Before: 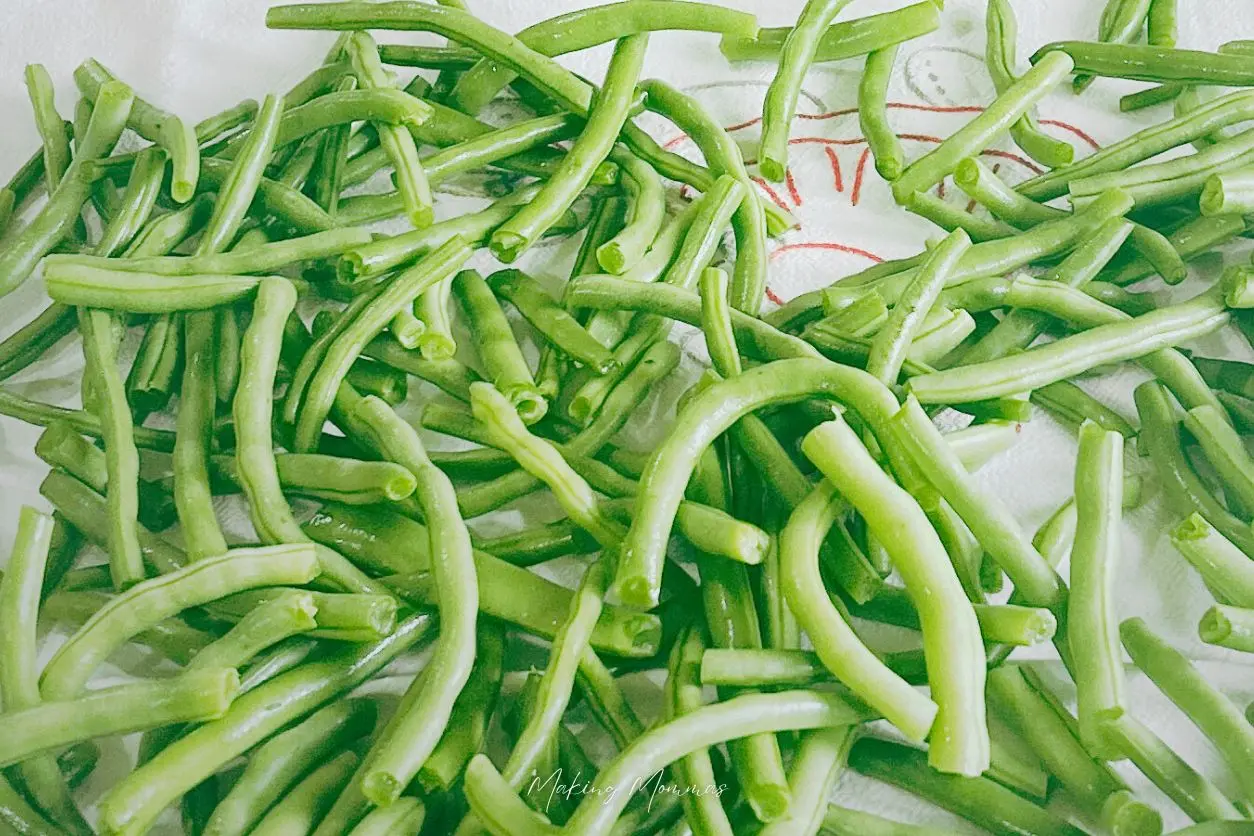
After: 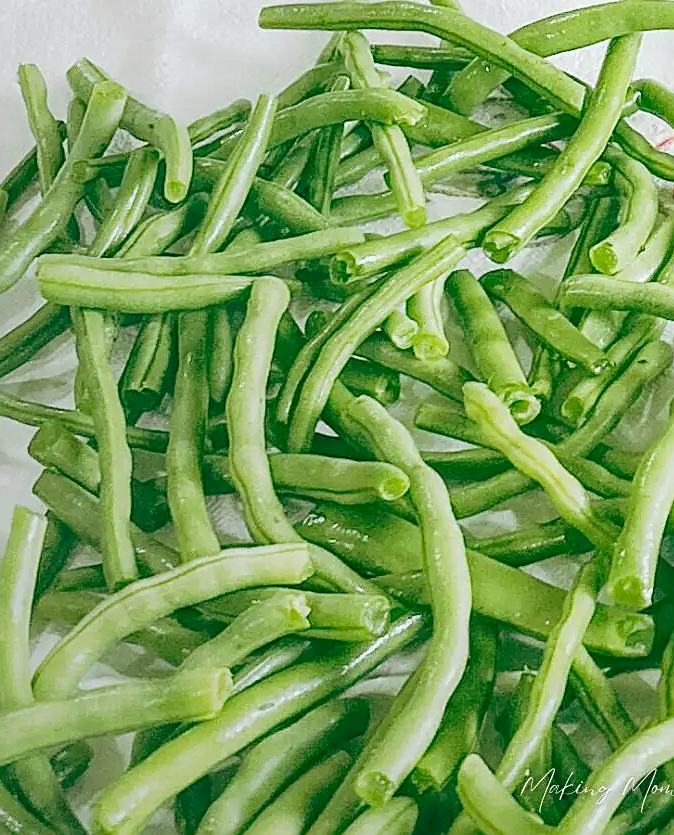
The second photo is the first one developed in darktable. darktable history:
local contrast: on, module defaults
crop: left 0.587%, right 45.588%, bottom 0.086%
sharpen: on, module defaults
